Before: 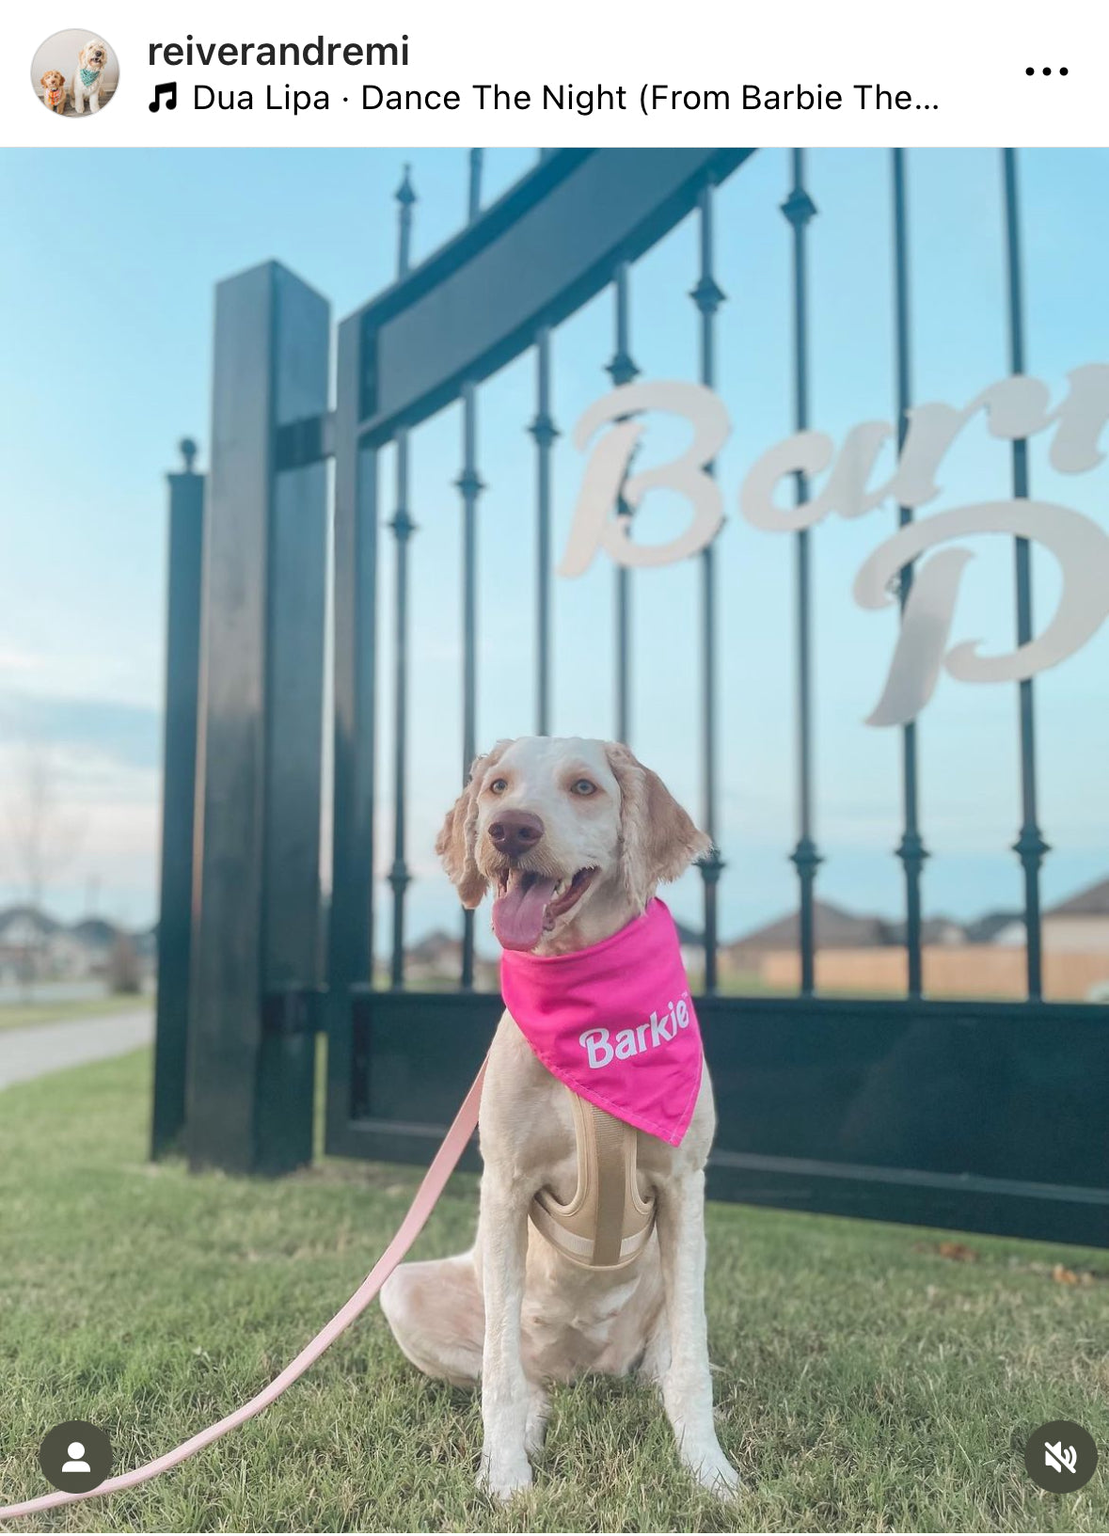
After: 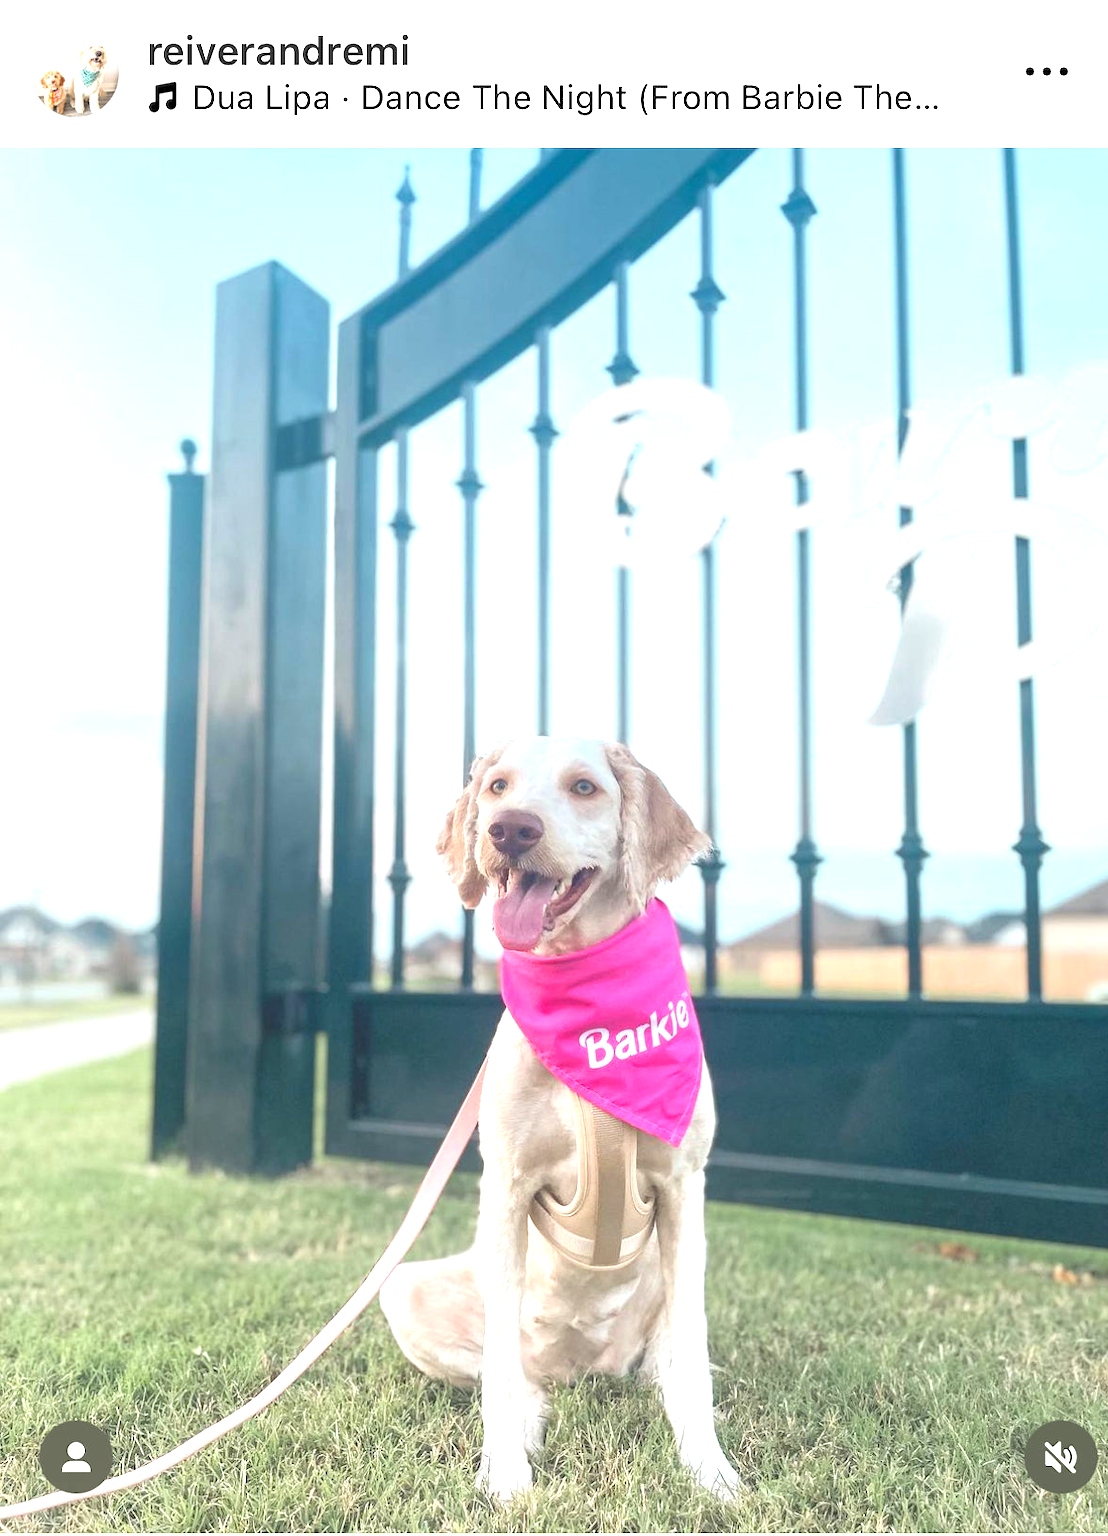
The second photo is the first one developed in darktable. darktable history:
exposure: black level correction 0, exposure 1.022 EV, compensate exposure bias true, compensate highlight preservation false
